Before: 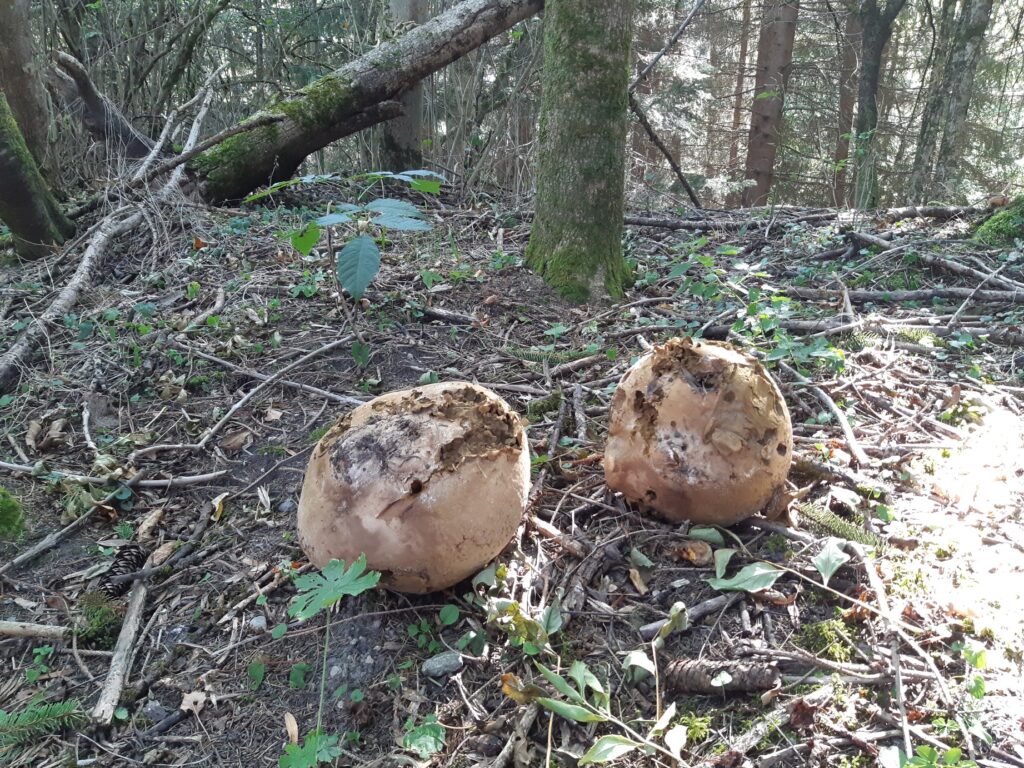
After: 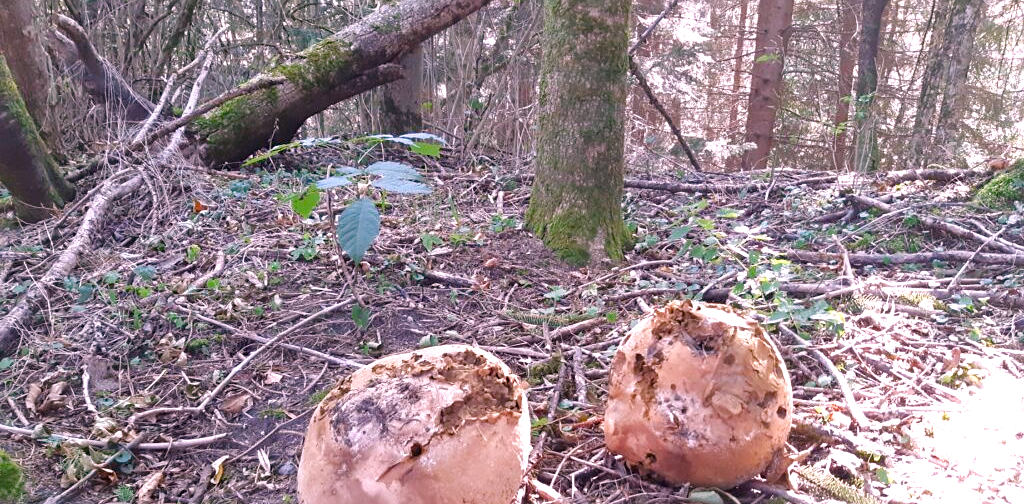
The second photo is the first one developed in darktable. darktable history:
color balance rgb: perceptual saturation grading › global saturation 20%, perceptual saturation grading › highlights -50%, perceptual saturation grading › shadows 30%, perceptual brilliance grading › global brilliance 10%, perceptual brilliance grading › shadows 15%
crop and rotate: top 4.848%, bottom 29.503%
white balance: red 1.188, blue 1.11
sharpen: amount 0.2
